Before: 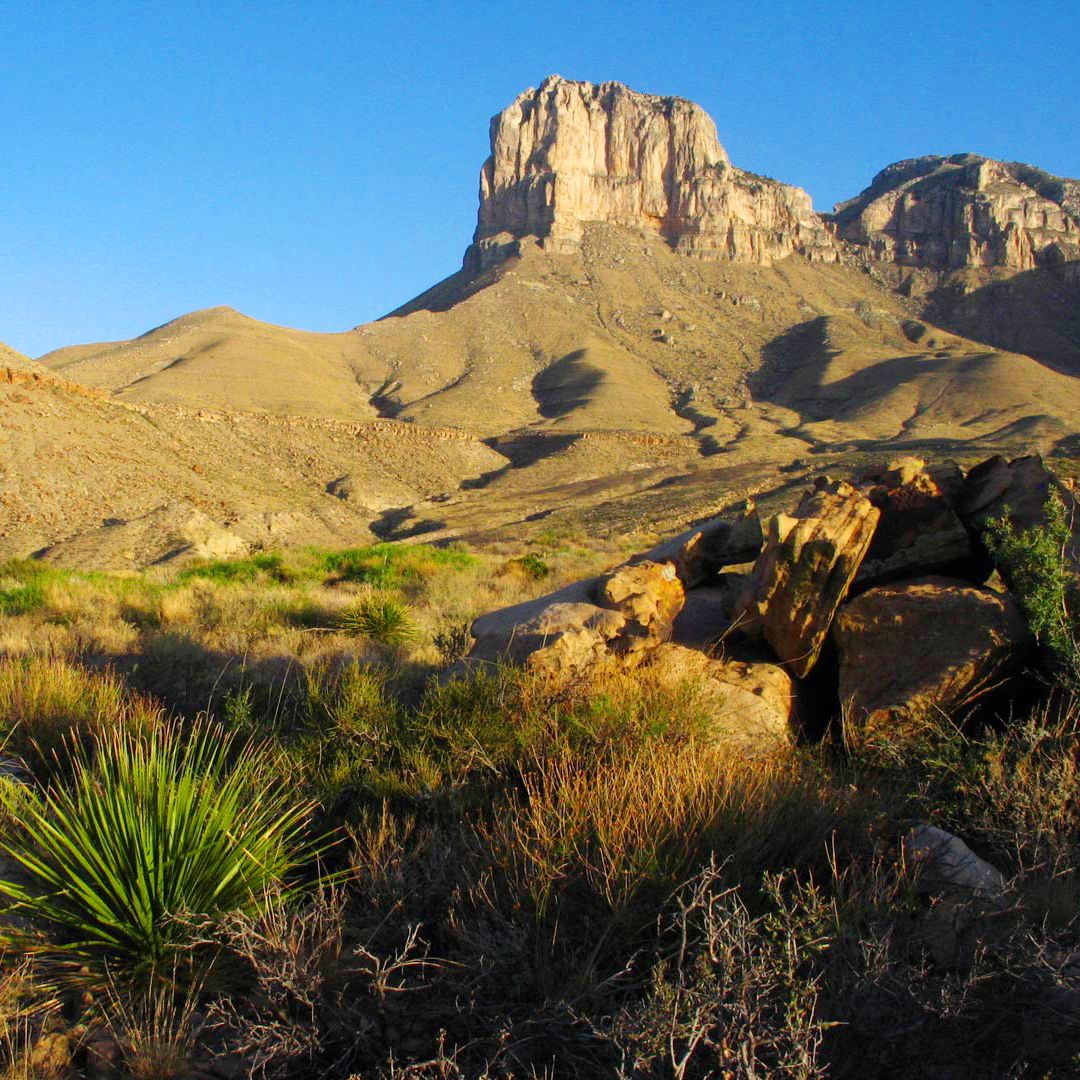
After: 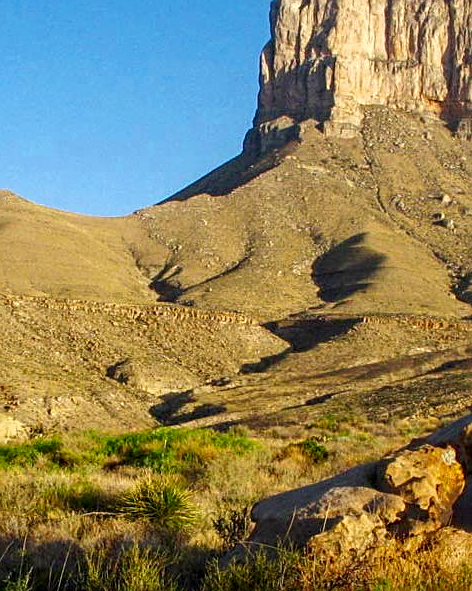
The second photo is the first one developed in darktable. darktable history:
local contrast: detail 130%
sharpen: on, module defaults
crop: left 20.44%, top 10.823%, right 35.85%, bottom 34.399%
contrast brightness saturation: brightness -0.094
